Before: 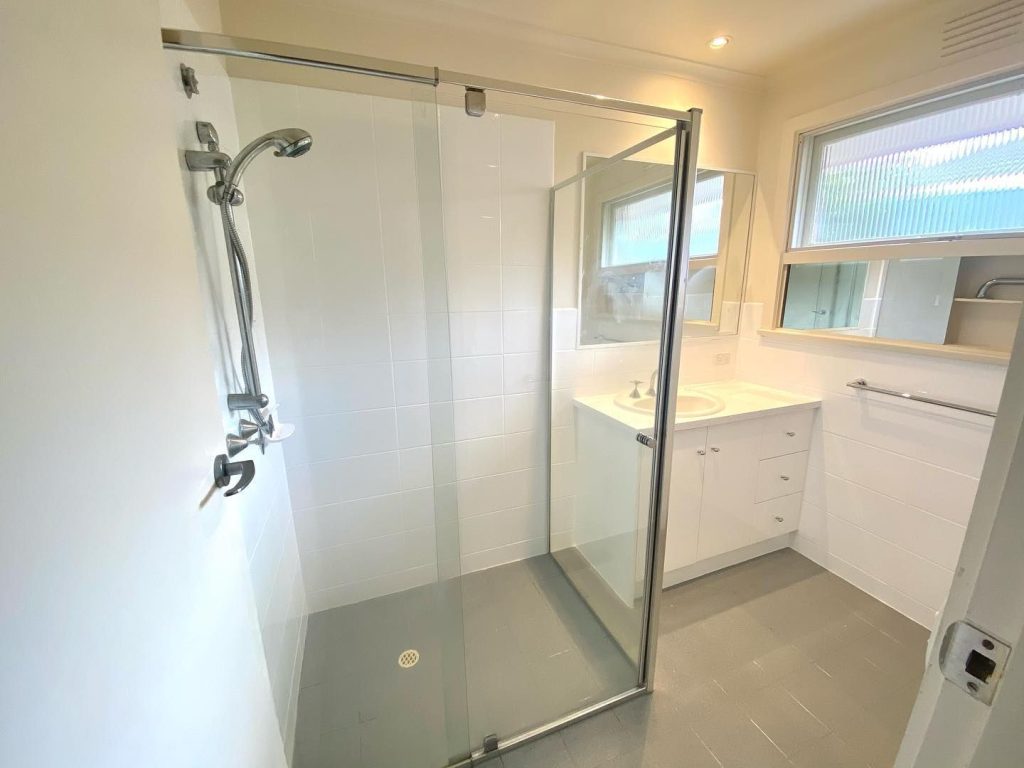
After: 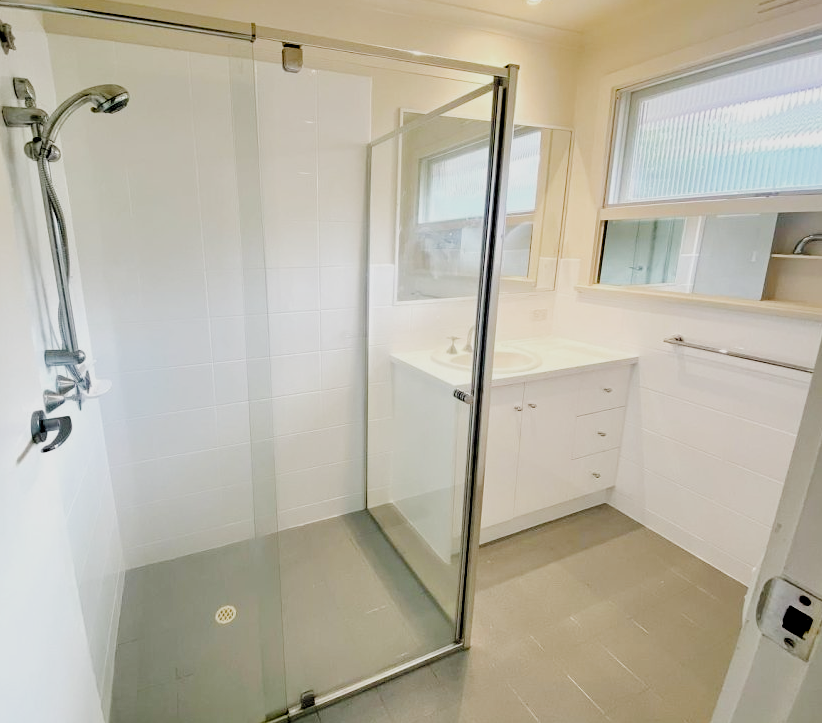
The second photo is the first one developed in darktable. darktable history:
levels: levels [0.016, 0.484, 0.953]
filmic rgb: black relative exposure -2.85 EV, white relative exposure 4.56 EV, hardness 1.77, contrast 1.25, preserve chrominance no, color science v5 (2021)
crop and rotate: left 17.959%, top 5.771%, right 1.742%
